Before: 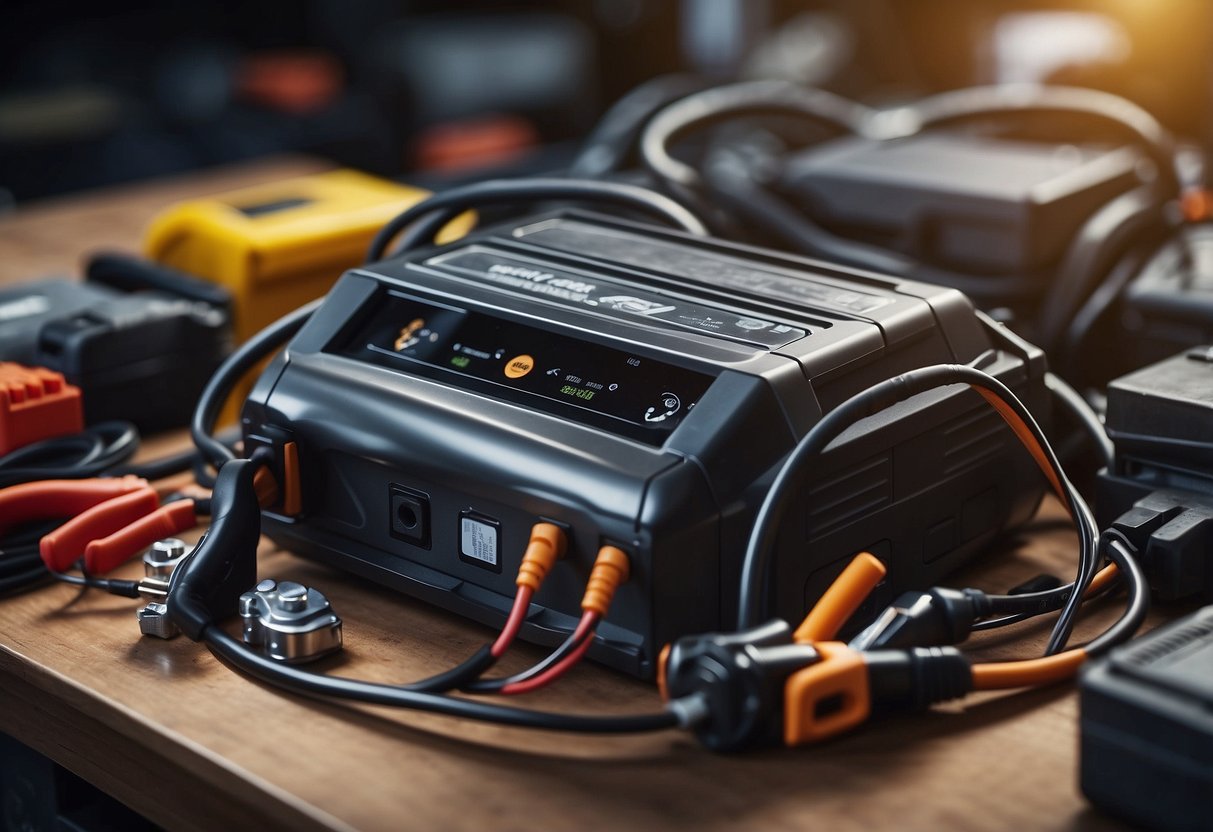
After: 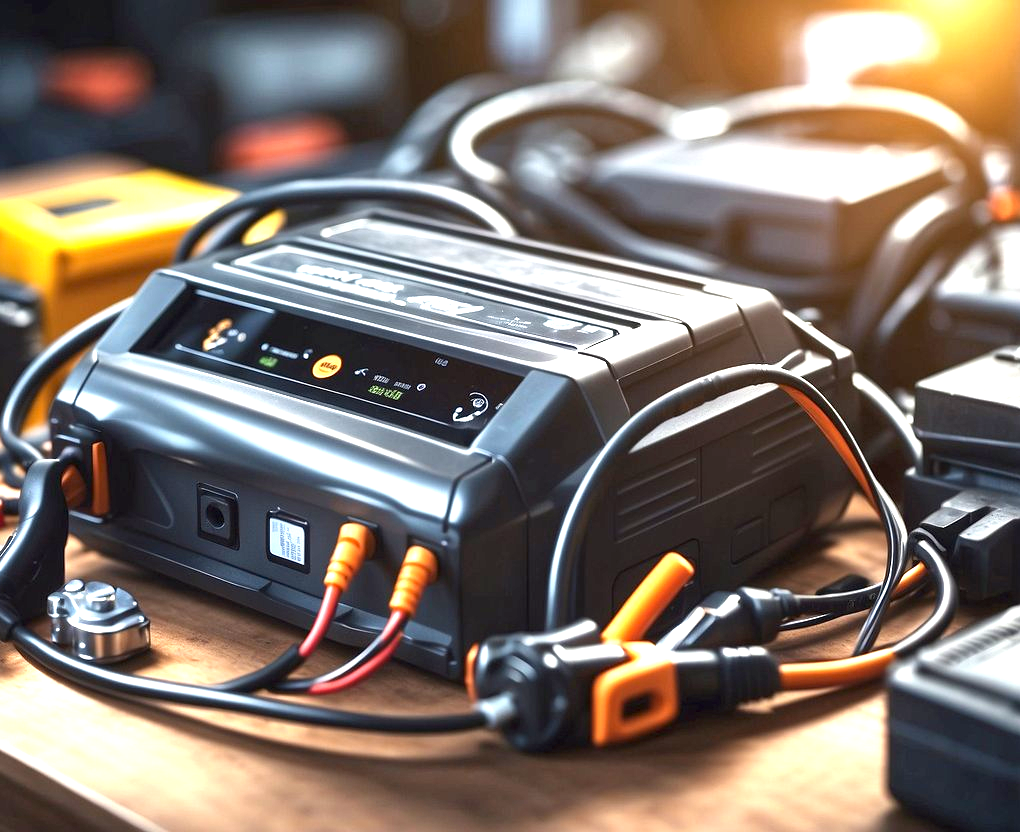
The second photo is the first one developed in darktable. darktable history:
crop: left 15.856%
exposure: black level correction 0.001, exposure 1.713 EV, compensate highlight preservation false
